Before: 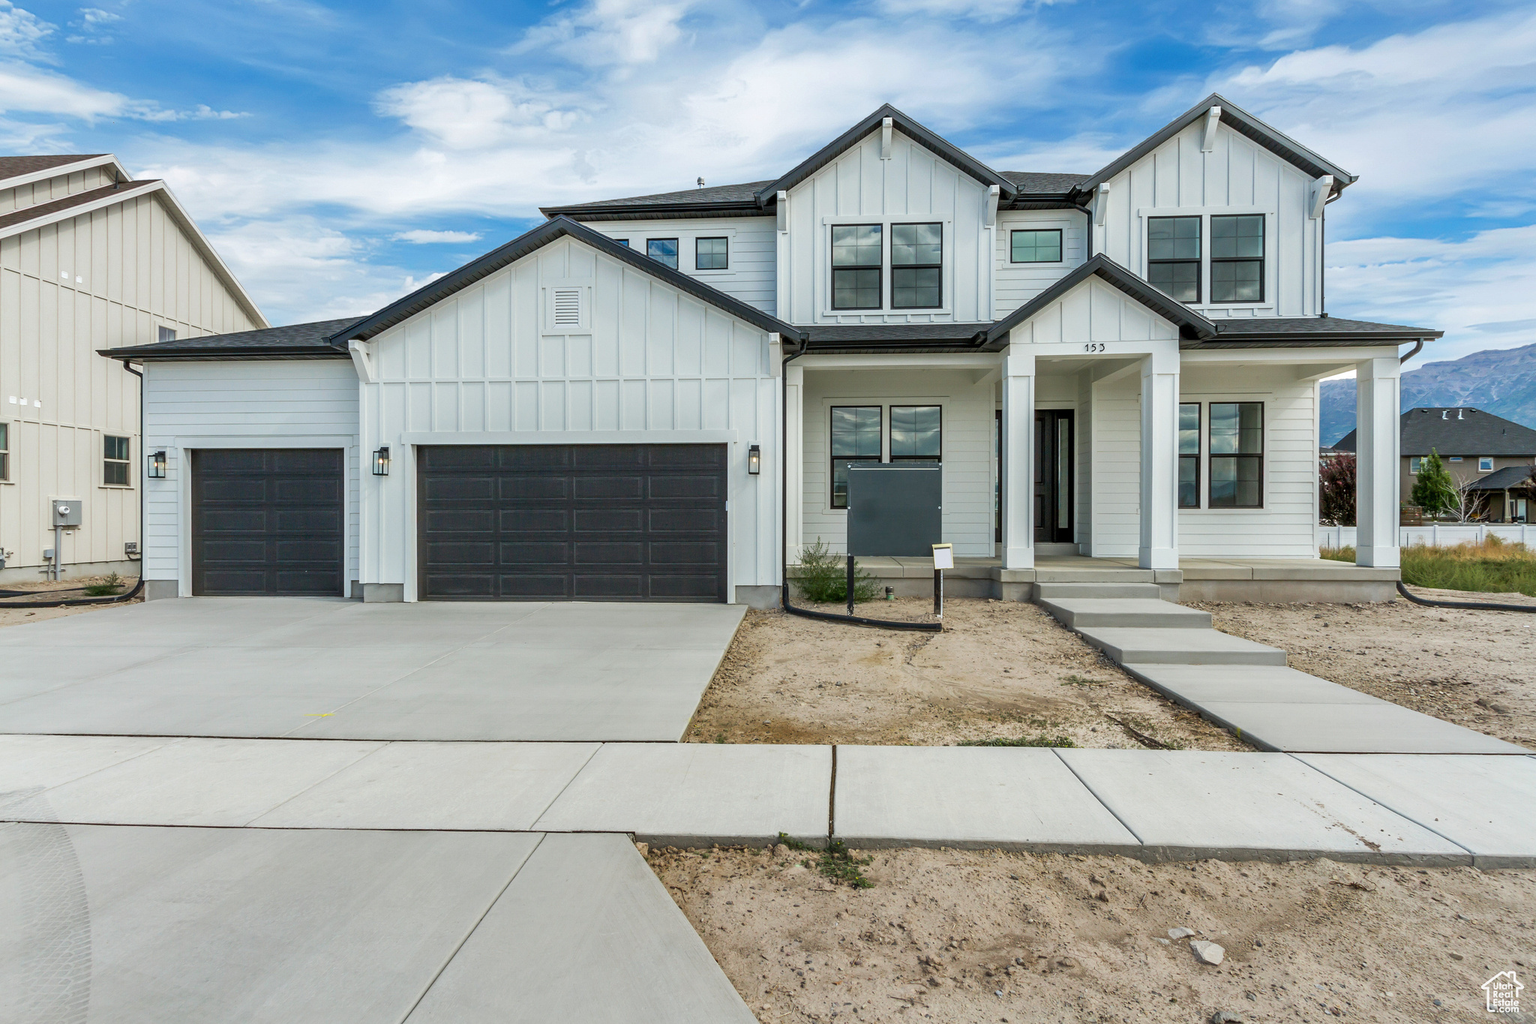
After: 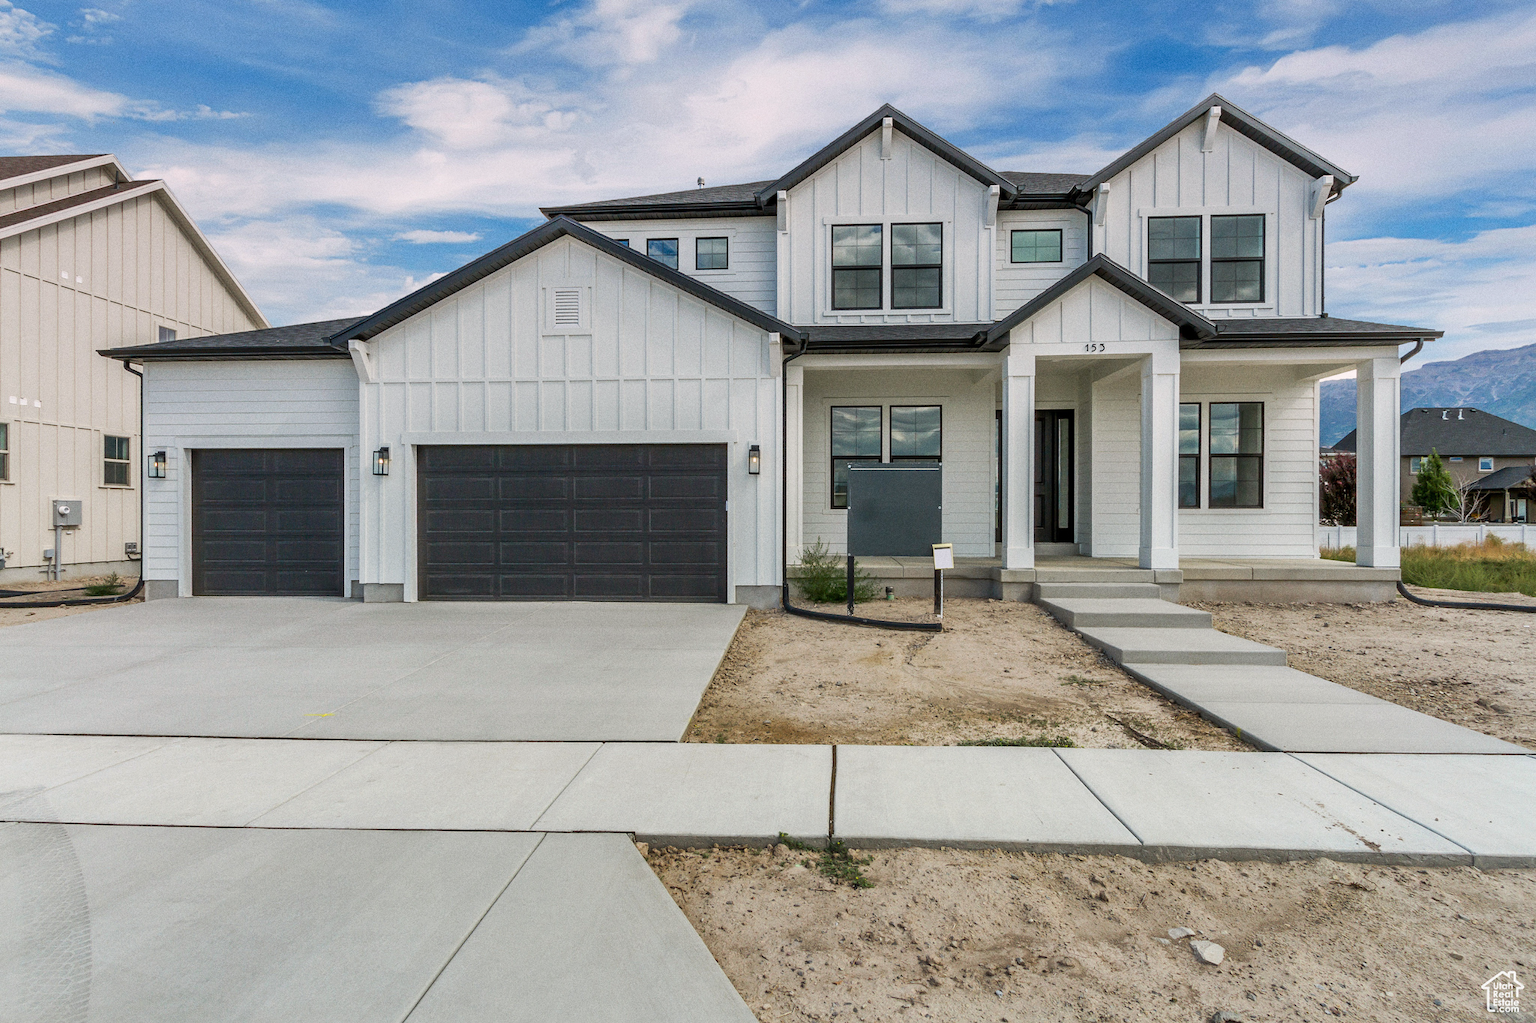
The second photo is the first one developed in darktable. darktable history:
grain: coarseness 0.47 ISO
graduated density: density 0.38 EV, hardness 21%, rotation -6.11°, saturation 32%
